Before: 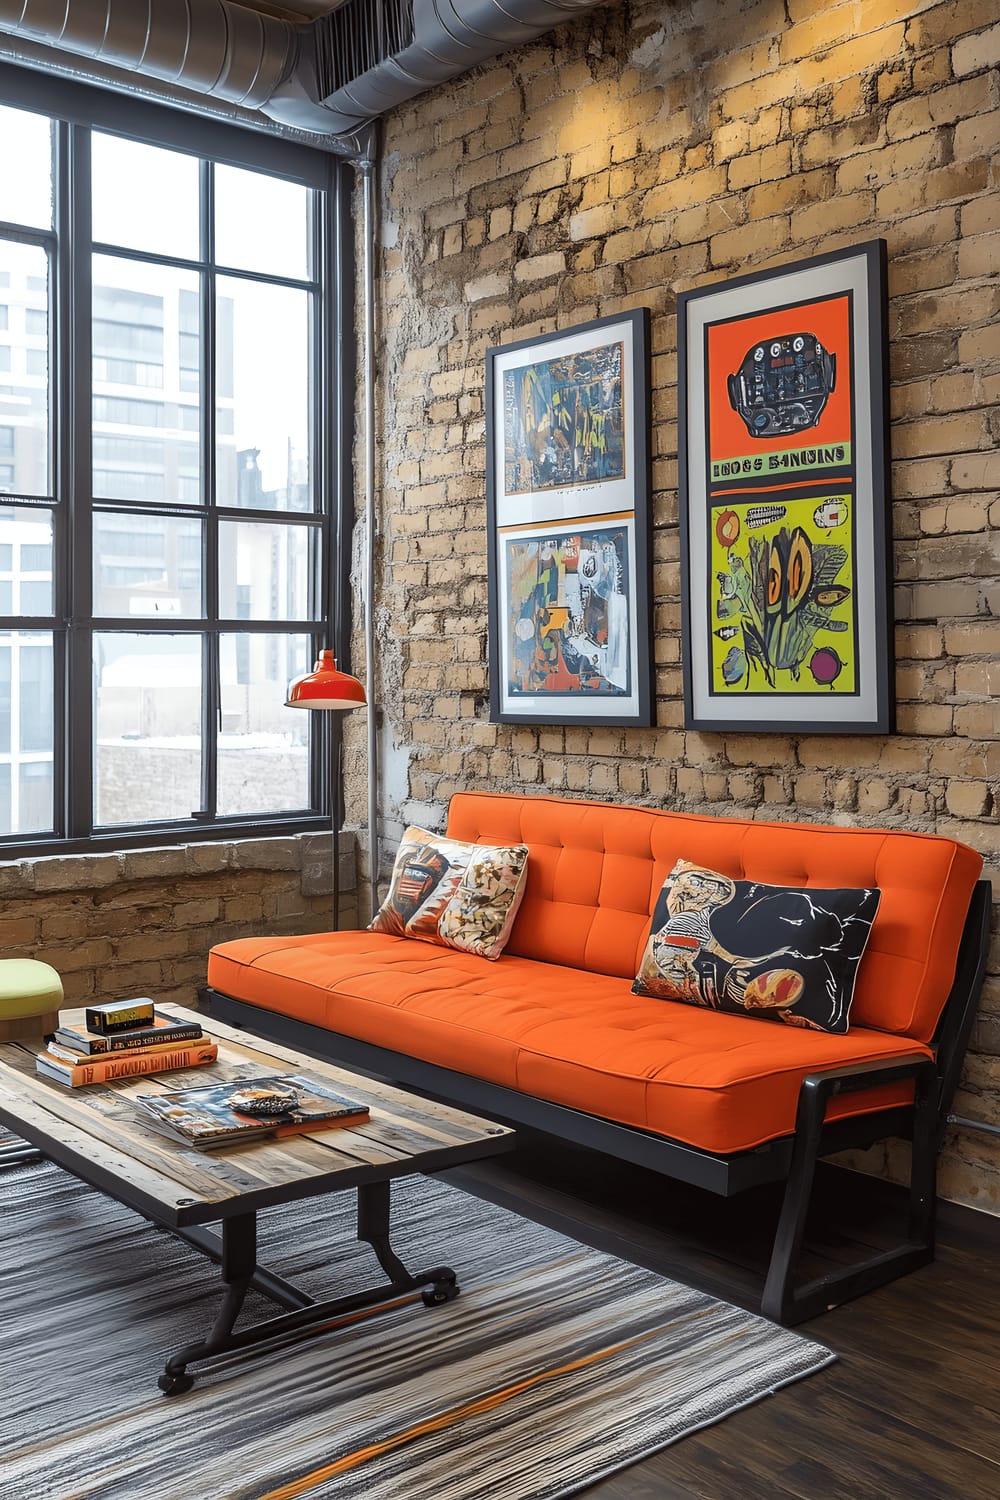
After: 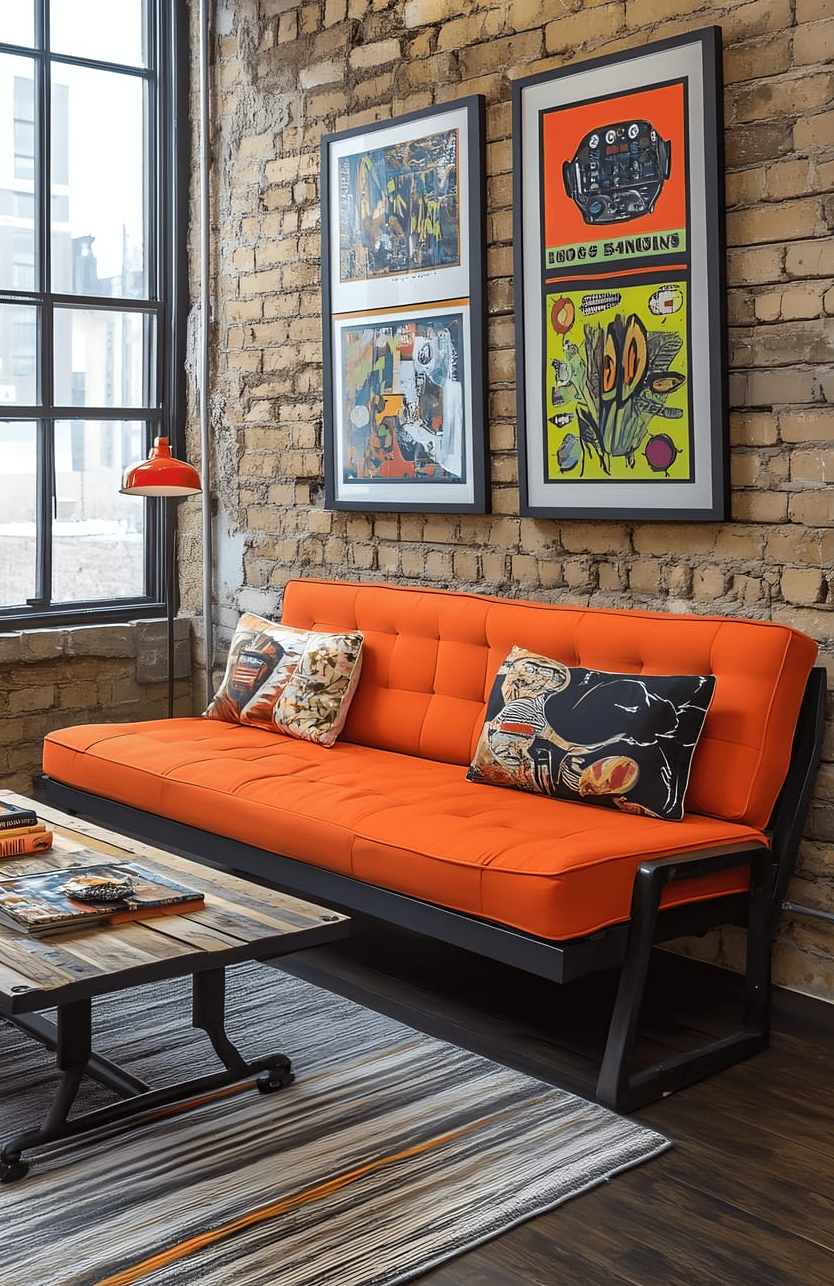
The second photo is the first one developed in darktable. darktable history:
crop: left 16.524%, top 14.204%
